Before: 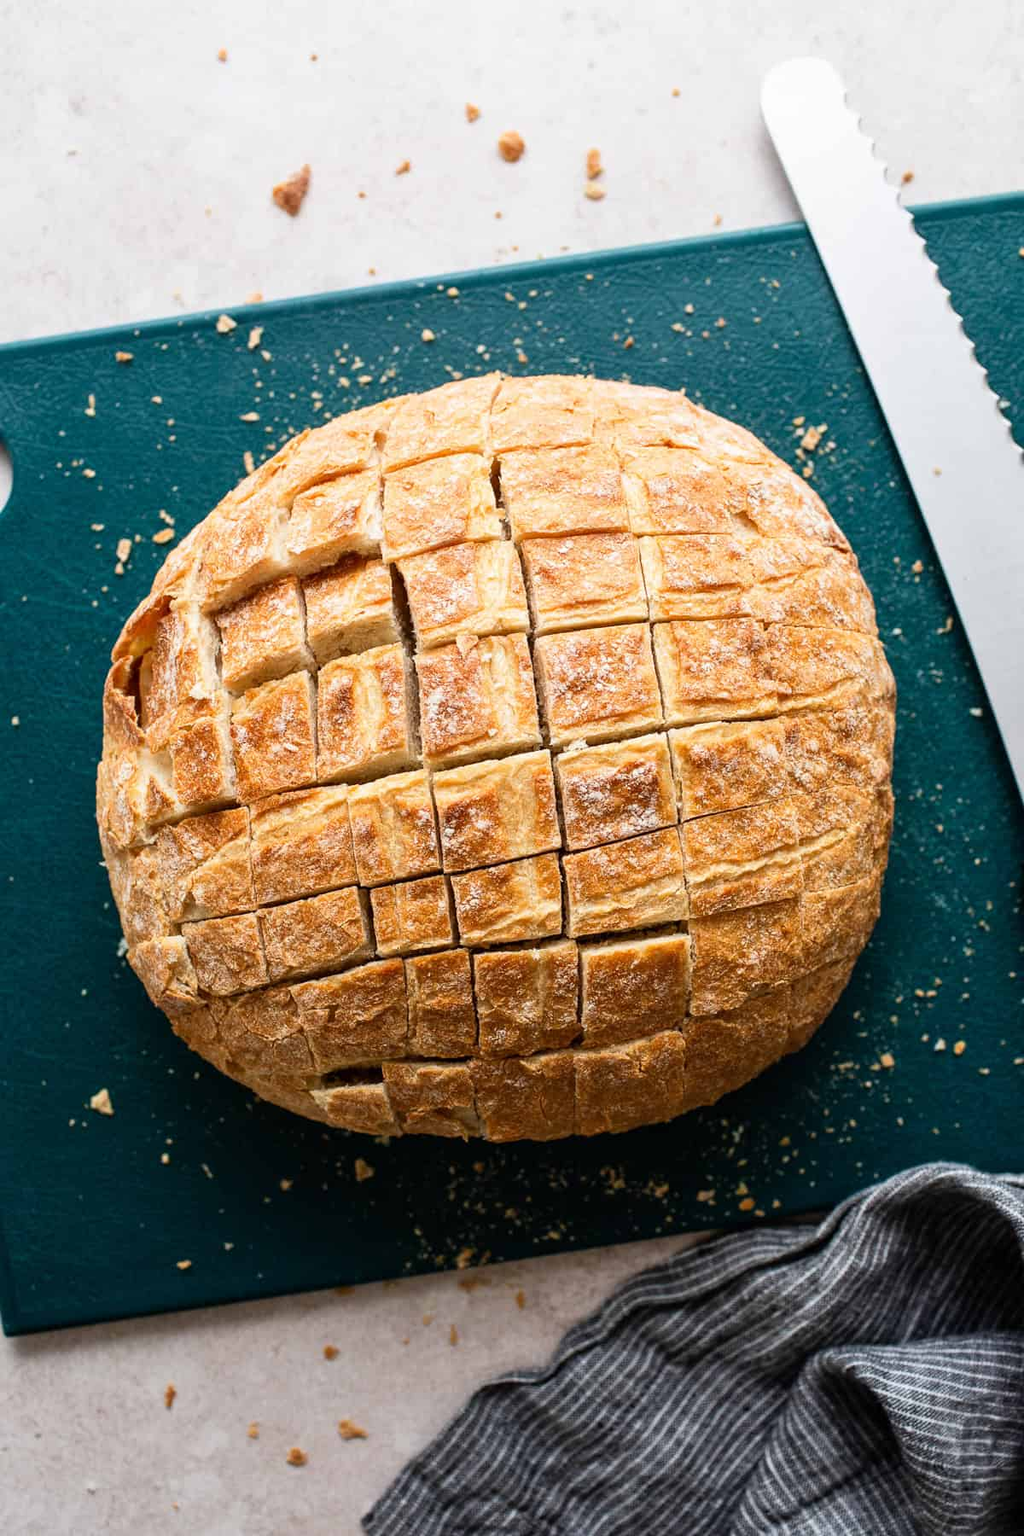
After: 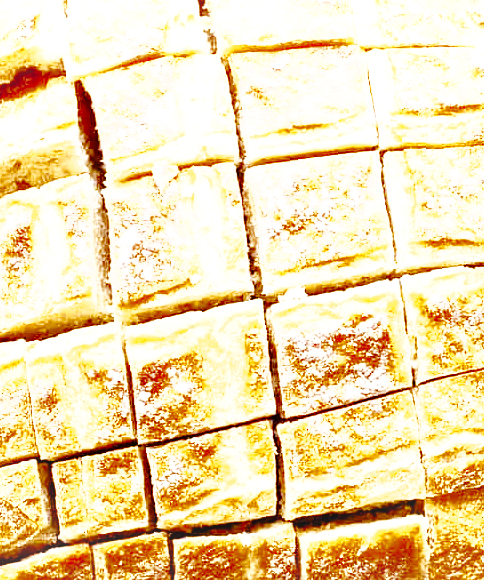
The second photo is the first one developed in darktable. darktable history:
color zones: curves: ch0 [(0.11, 0.396) (0.195, 0.36) (0.25, 0.5) (0.303, 0.412) (0.357, 0.544) (0.75, 0.5) (0.967, 0.328)]; ch1 [(0, 0.468) (0.112, 0.512) (0.202, 0.6) (0.25, 0.5) (0.307, 0.352) (0.357, 0.544) (0.75, 0.5) (0.963, 0.524)]
base curve: curves: ch0 [(0, 0) (0, 0) (0.002, 0.001) (0.008, 0.003) (0.019, 0.011) (0.037, 0.037) (0.064, 0.11) (0.102, 0.232) (0.152, 0.379) (0.216, 0.524) (0.296, 0.665) (0.394, 0.789) (0.512, 0.881) (0.651, 0.945) (0.813, 0.986) (1, 1)], preserve colors none
vignetting: fall-off start 88.85%, fall-off radius 42.98%, brightness 0.032, saturation -0.001, width/height ratio 1.155
crop: left 31.893%, top 32.207%, right 27.738%, bottom 35.529%
exposure: black level correction 0, exposure 1.105 EV, compensate highlight preservation false
